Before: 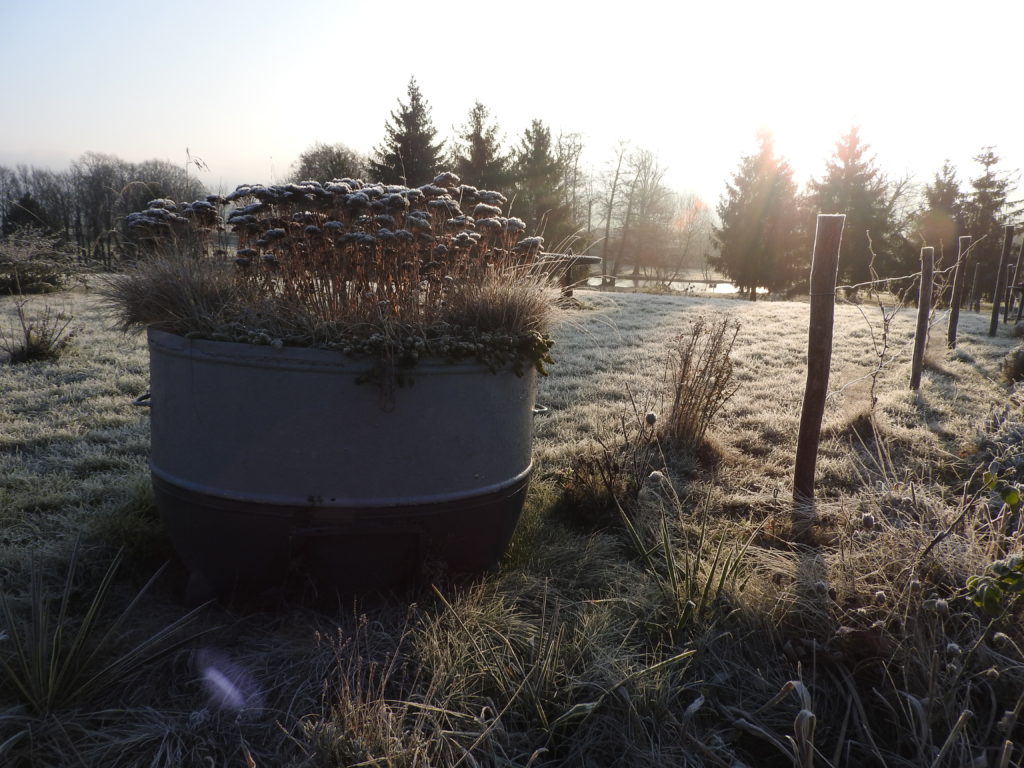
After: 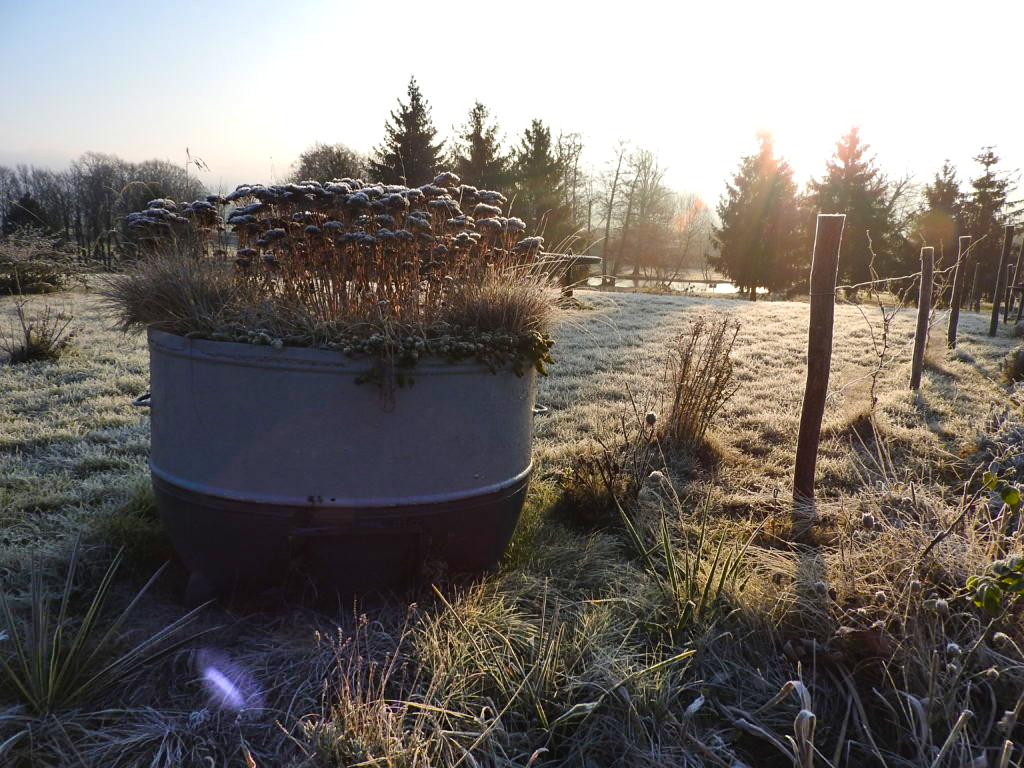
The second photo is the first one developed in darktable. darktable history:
color balance rgb: linear chroma grading › global chroma 10%, perceptual saturation grading › global saturation 30%, global vibrance 10%
shadows and highlights: white point adjustment 1, soften with gaussian
sharpen: amount 0.2
